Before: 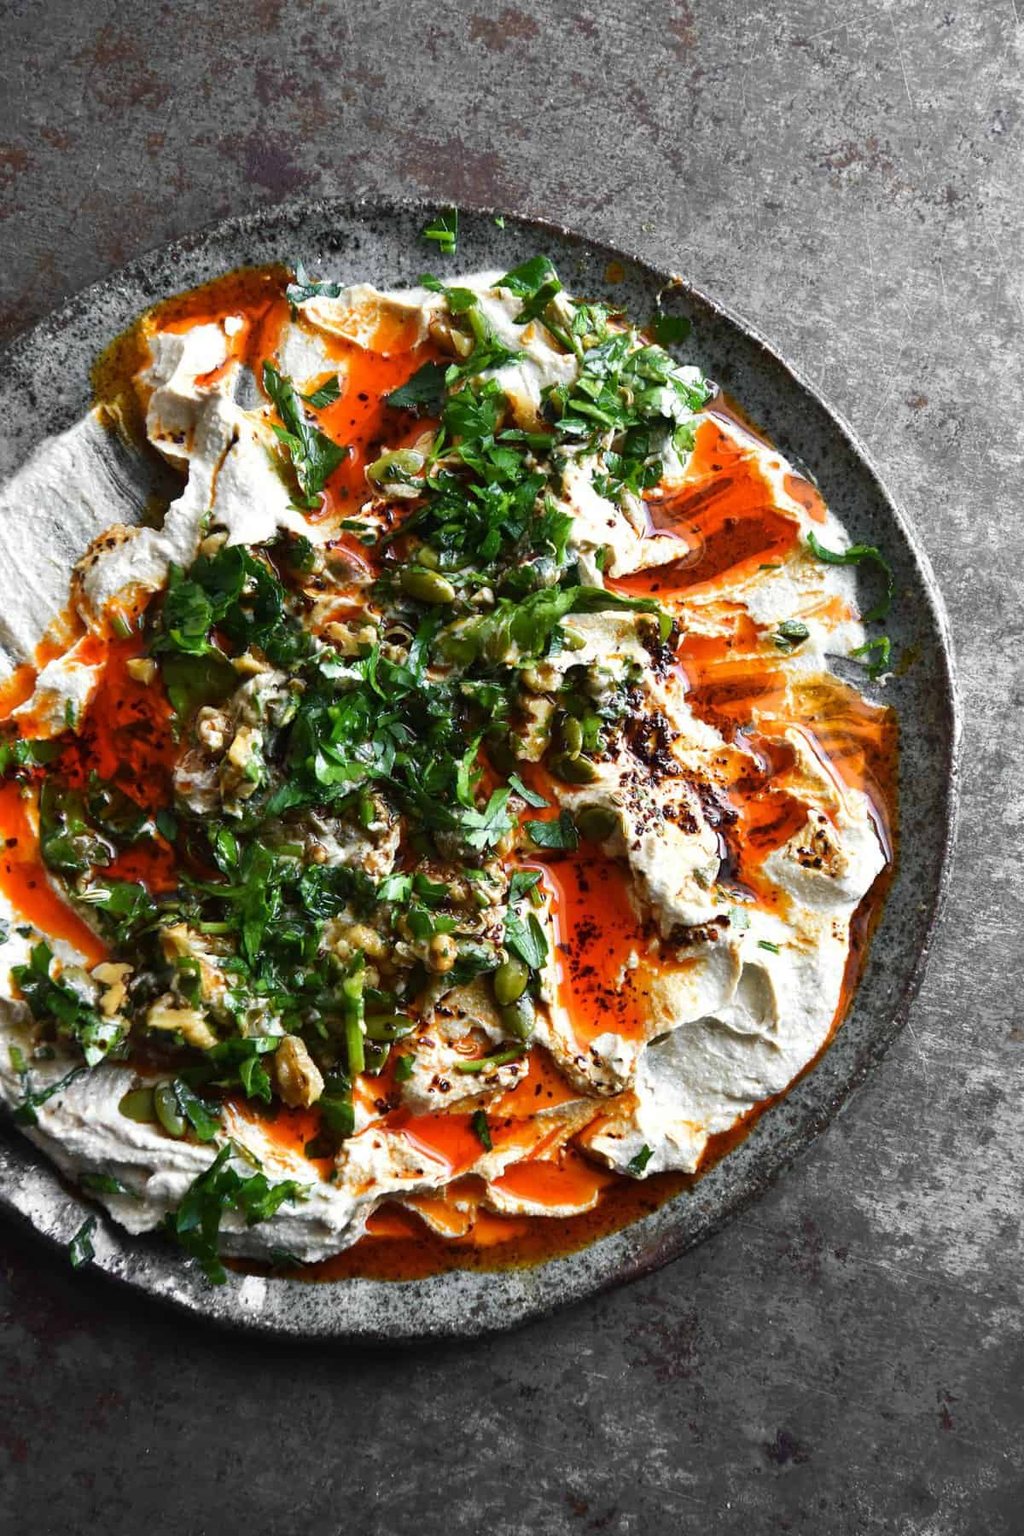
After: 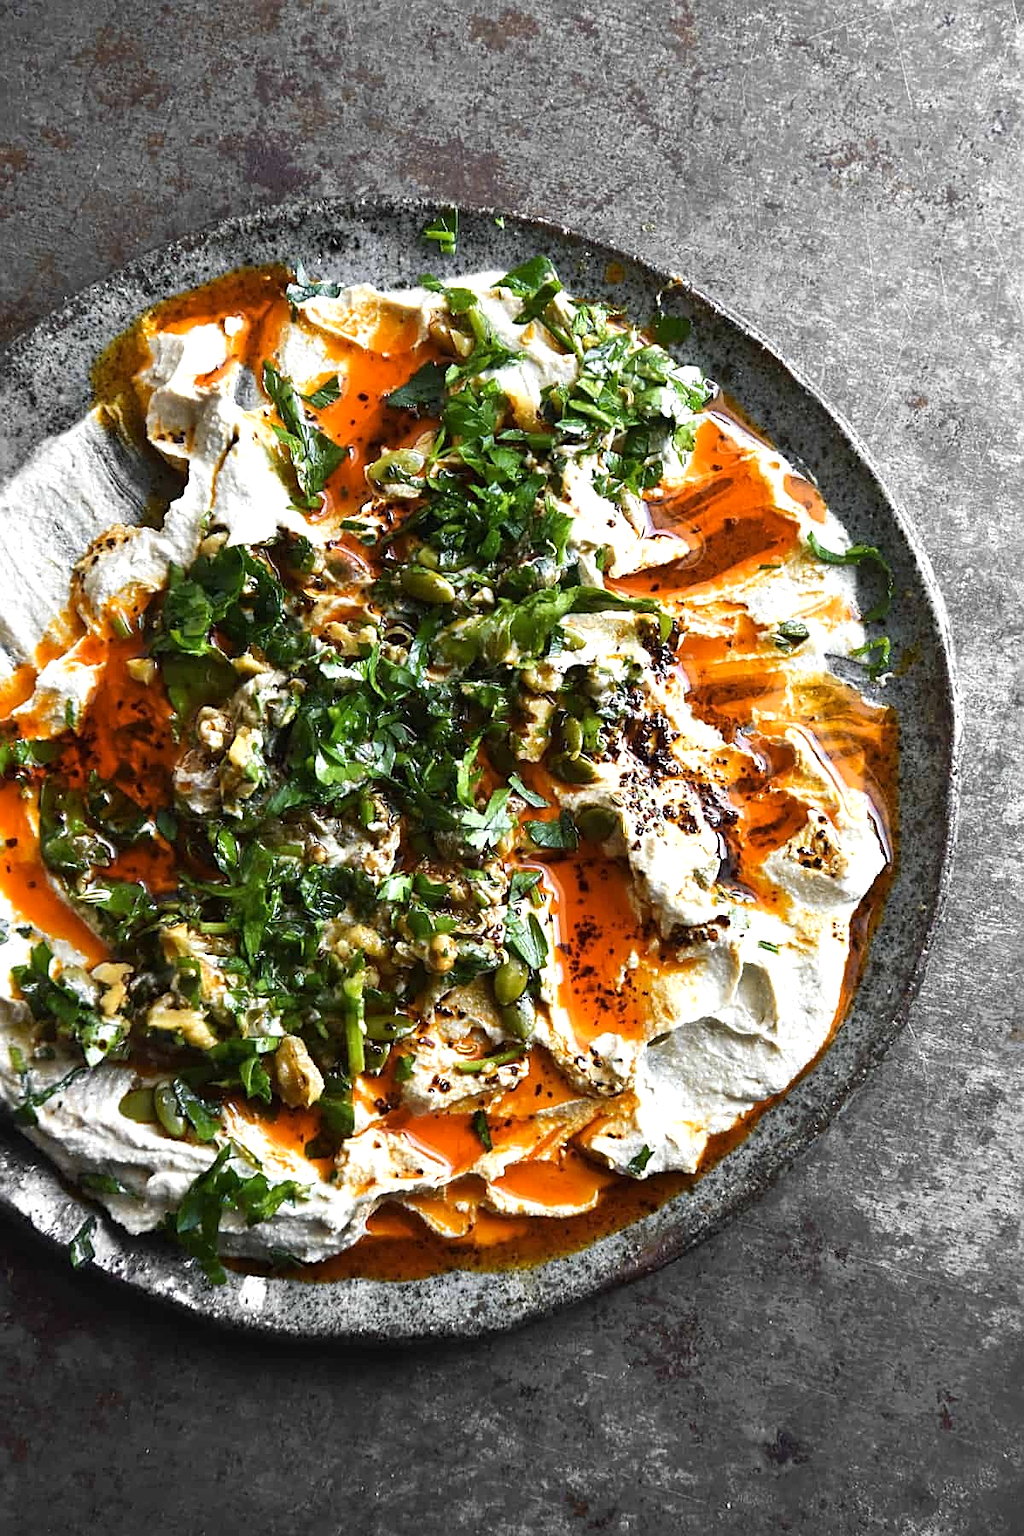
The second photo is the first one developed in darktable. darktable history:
color contrast: green-magenta contrast 0.81
exposure: exposure 0.3 EV, compensate highlight preservation false
sharpen: on, module defaults
